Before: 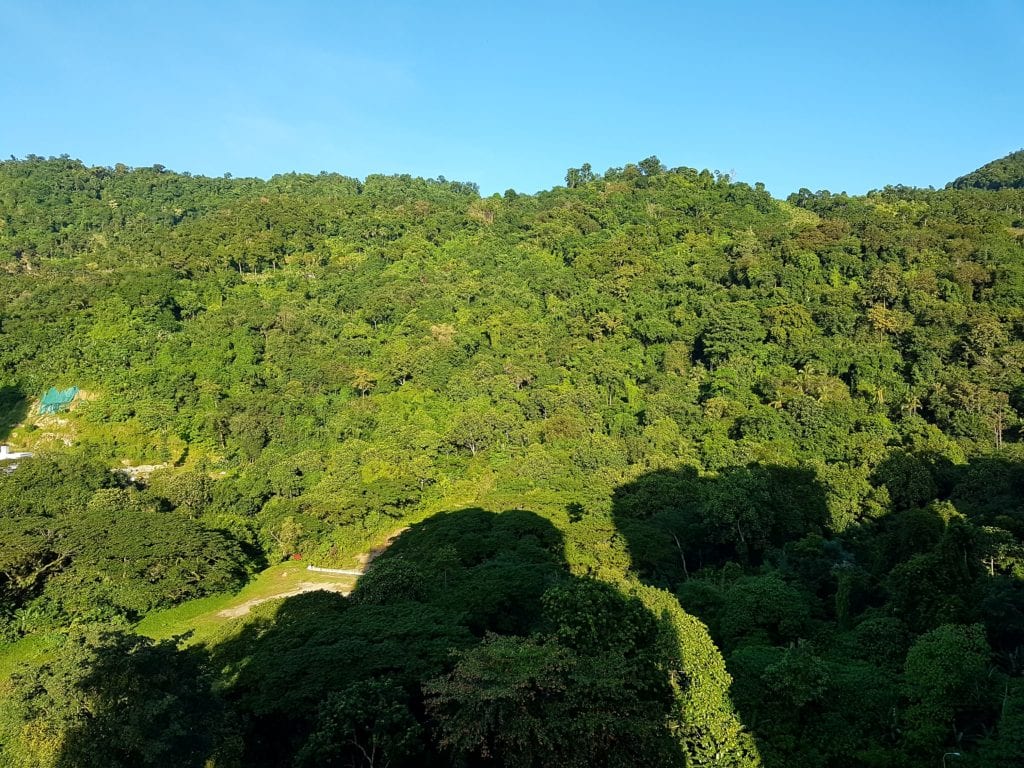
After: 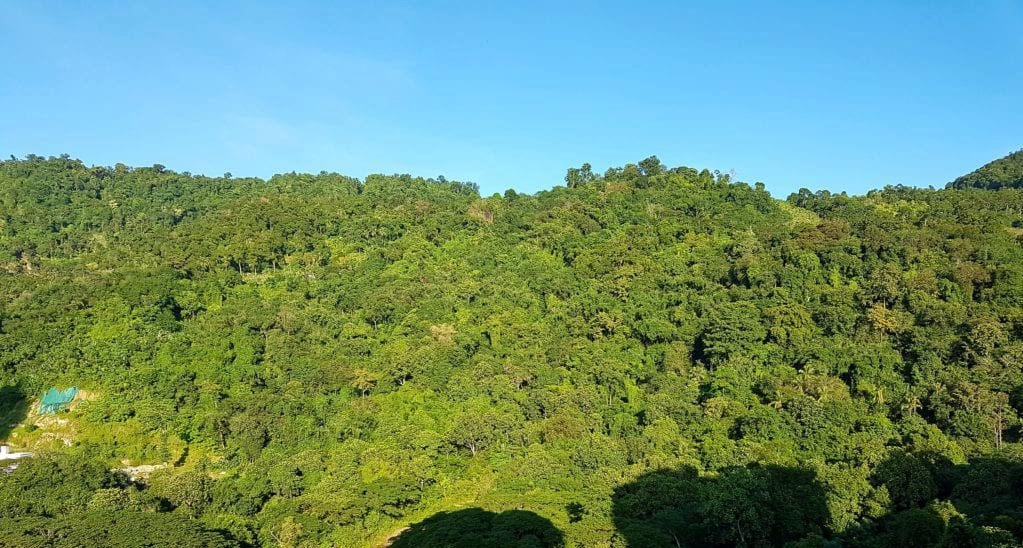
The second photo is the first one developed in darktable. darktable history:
crop: bottom 28.576%
haze removal: adaptive false
